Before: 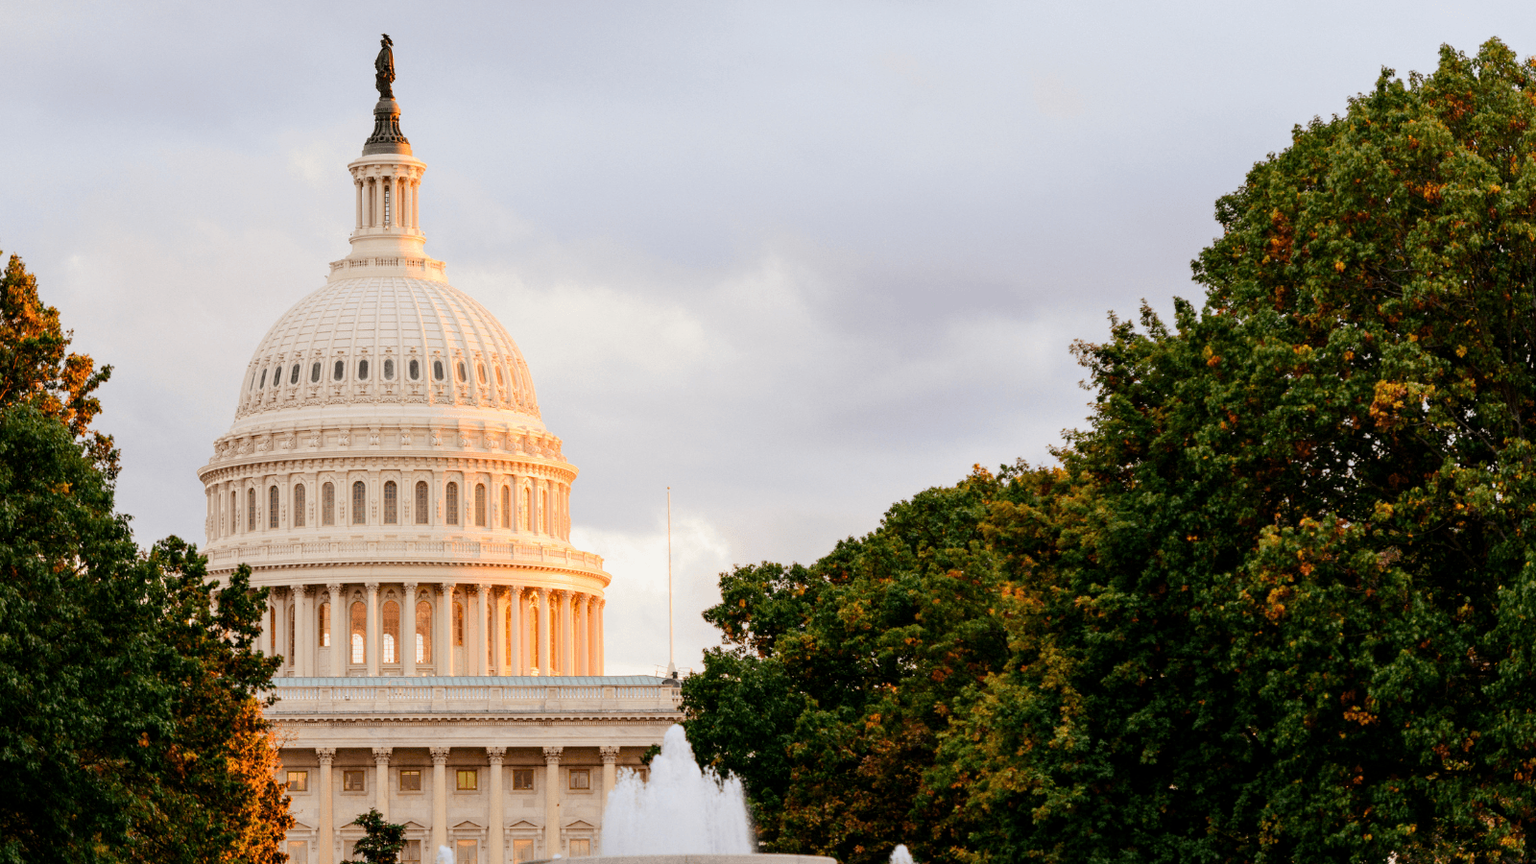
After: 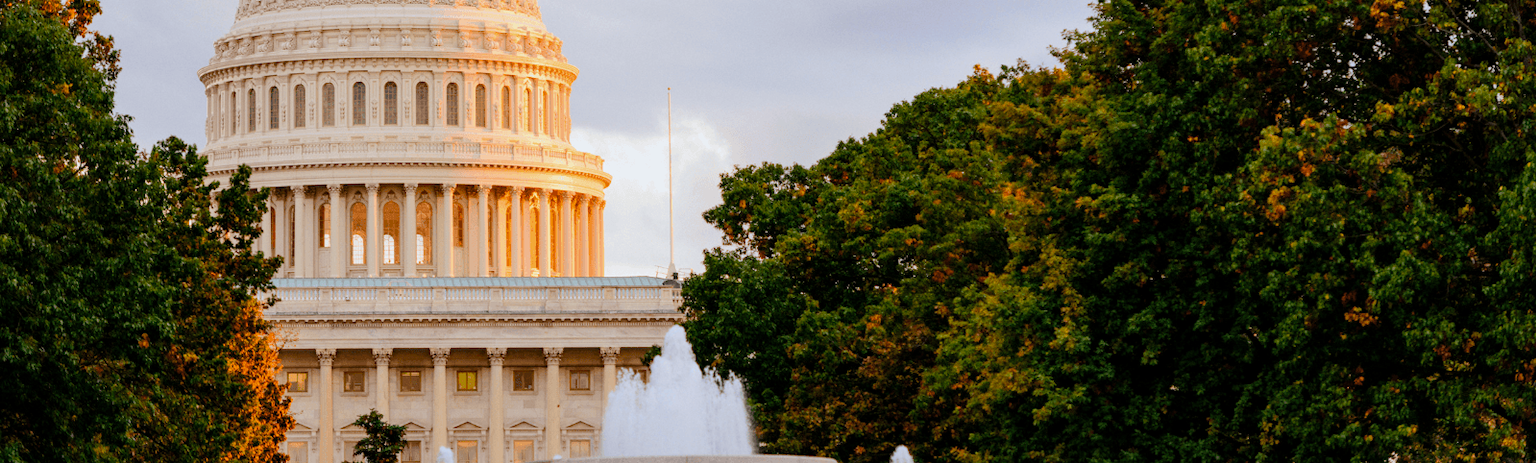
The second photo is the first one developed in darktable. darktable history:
crop and rotate: top 46.237%
white balance: red 0.976, blue 1.04
color balance rgb: linear chroma grading › shadows -8%, linear chroma grading › global chroma 10%, perceptual saturation grading › global saturation 2%, perceptual saturation grading › highlights -2%, perceptual saturation grading › mid-tones 4%, perceptual saturation grading › shadows 8%, perceptual brilliance grading › global brilliance 2%, perceptual brilliance grading › highlights -4%, global vibrance 16%, saturation formula JzAzBz (2021)
shadows and highlights: shadows 25, highlights -25
